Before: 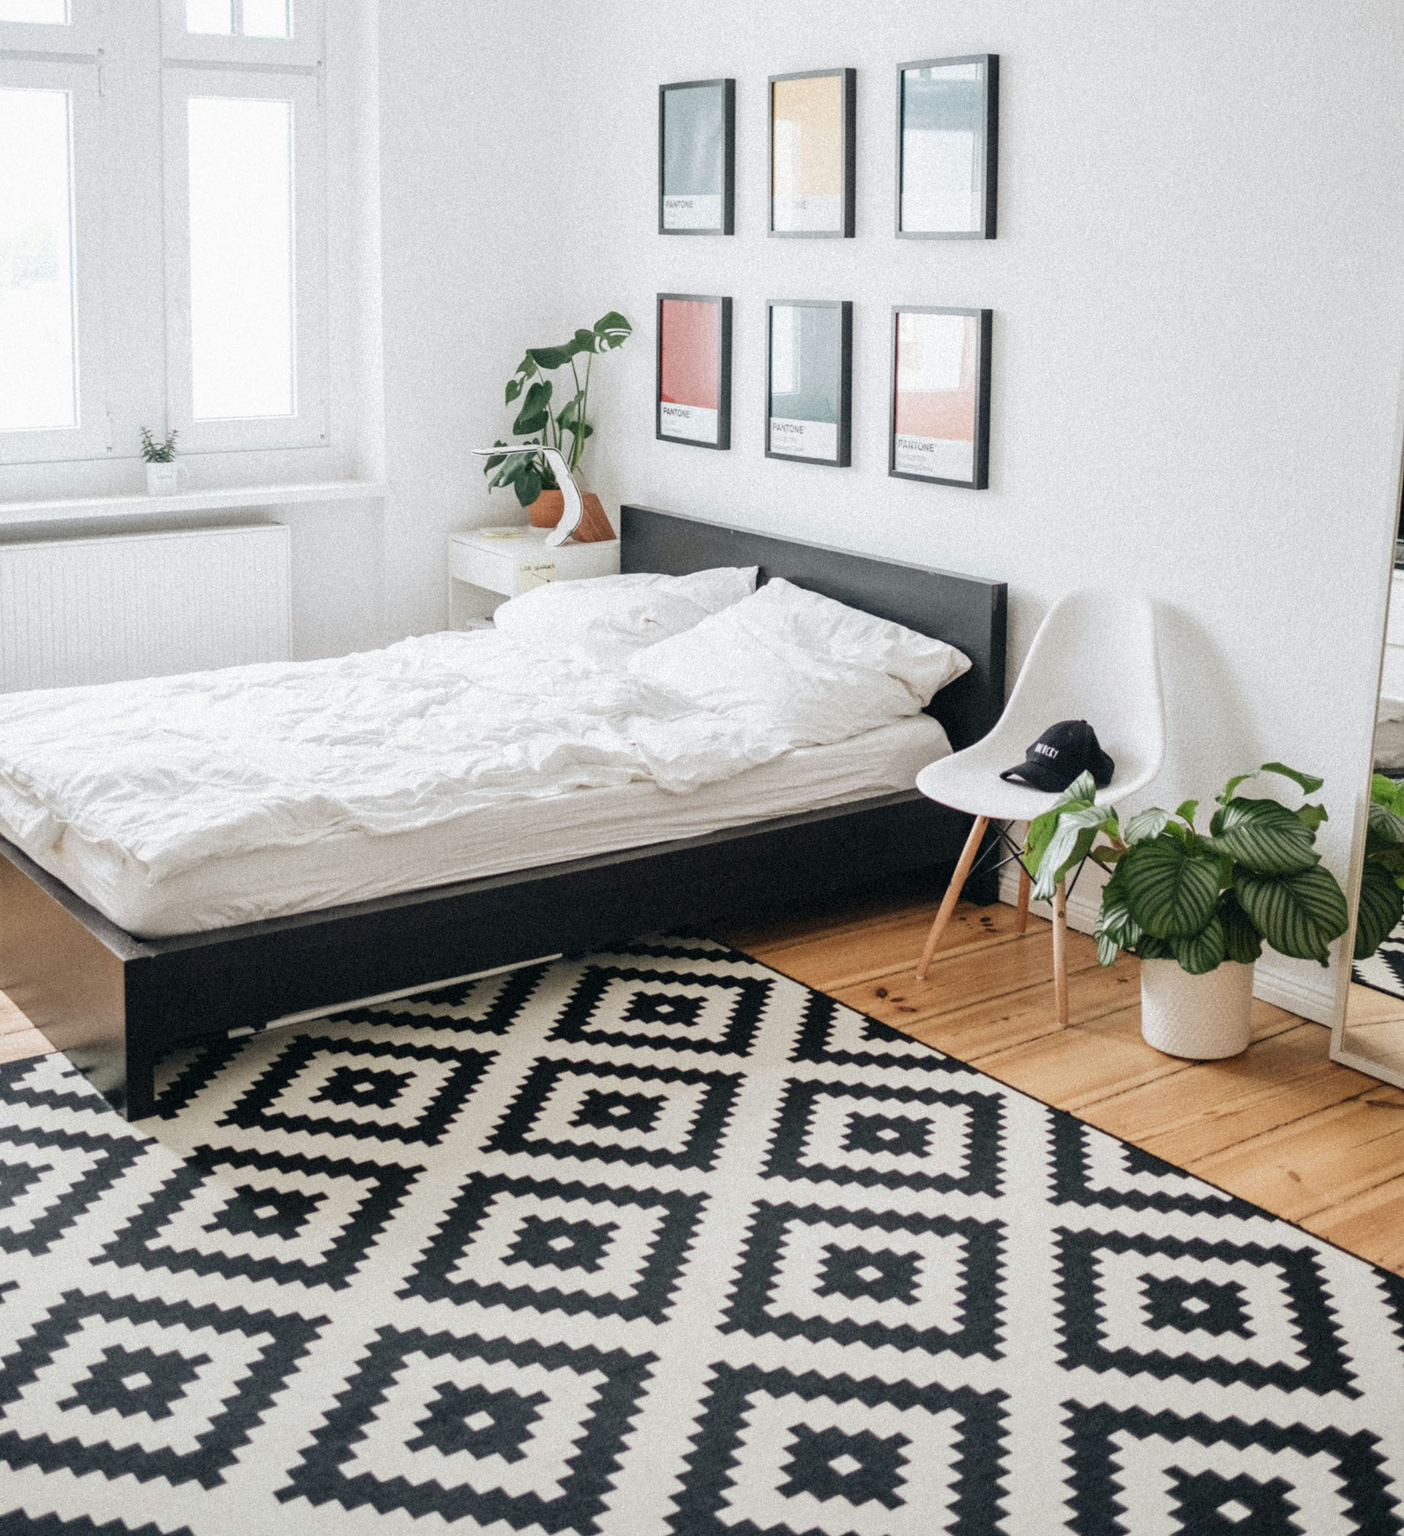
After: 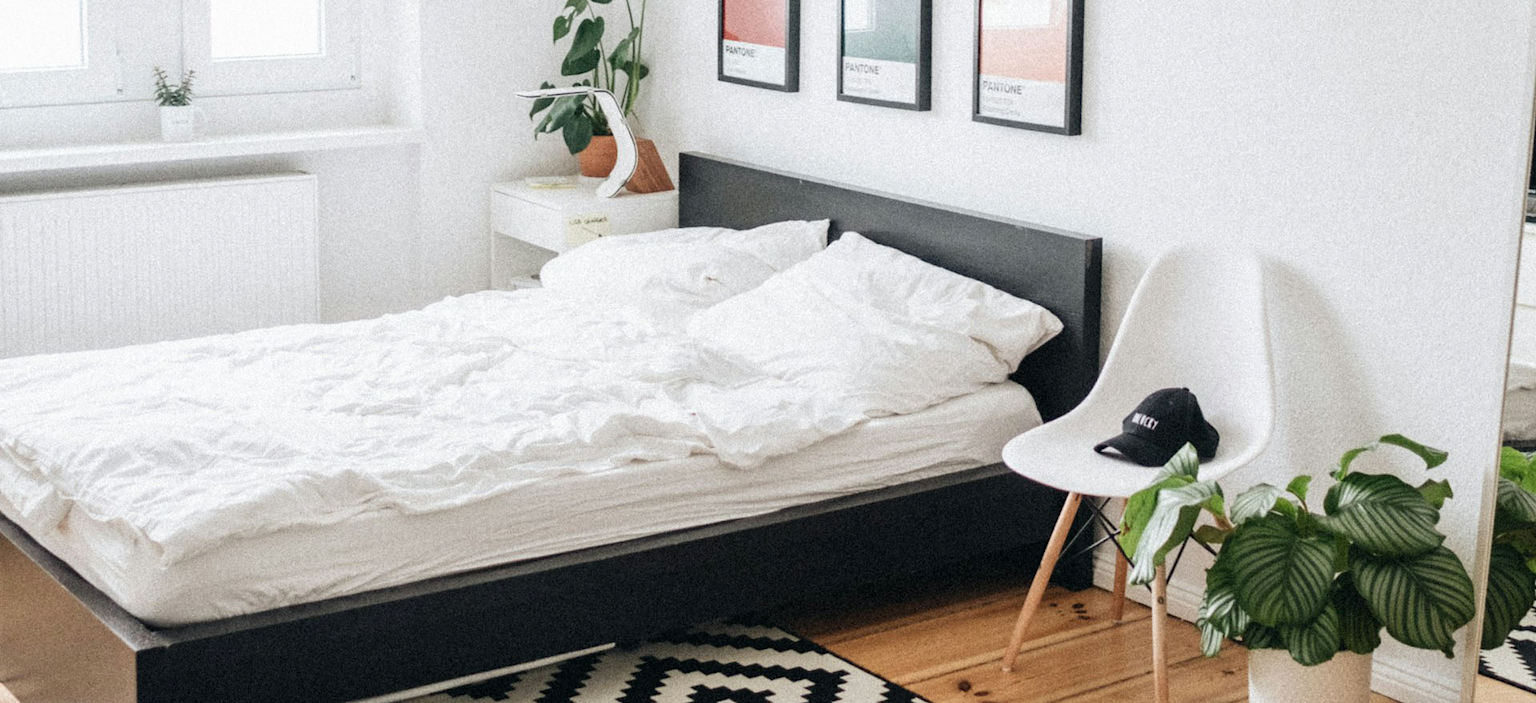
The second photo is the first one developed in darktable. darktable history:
rotate and perspective: crop left 0, crop top 0
crop and rotate: top 23.84%, bottom 34.294%
contrast brightness saturation: contrast 0.1, brightness 0.02, saturation 0.02
